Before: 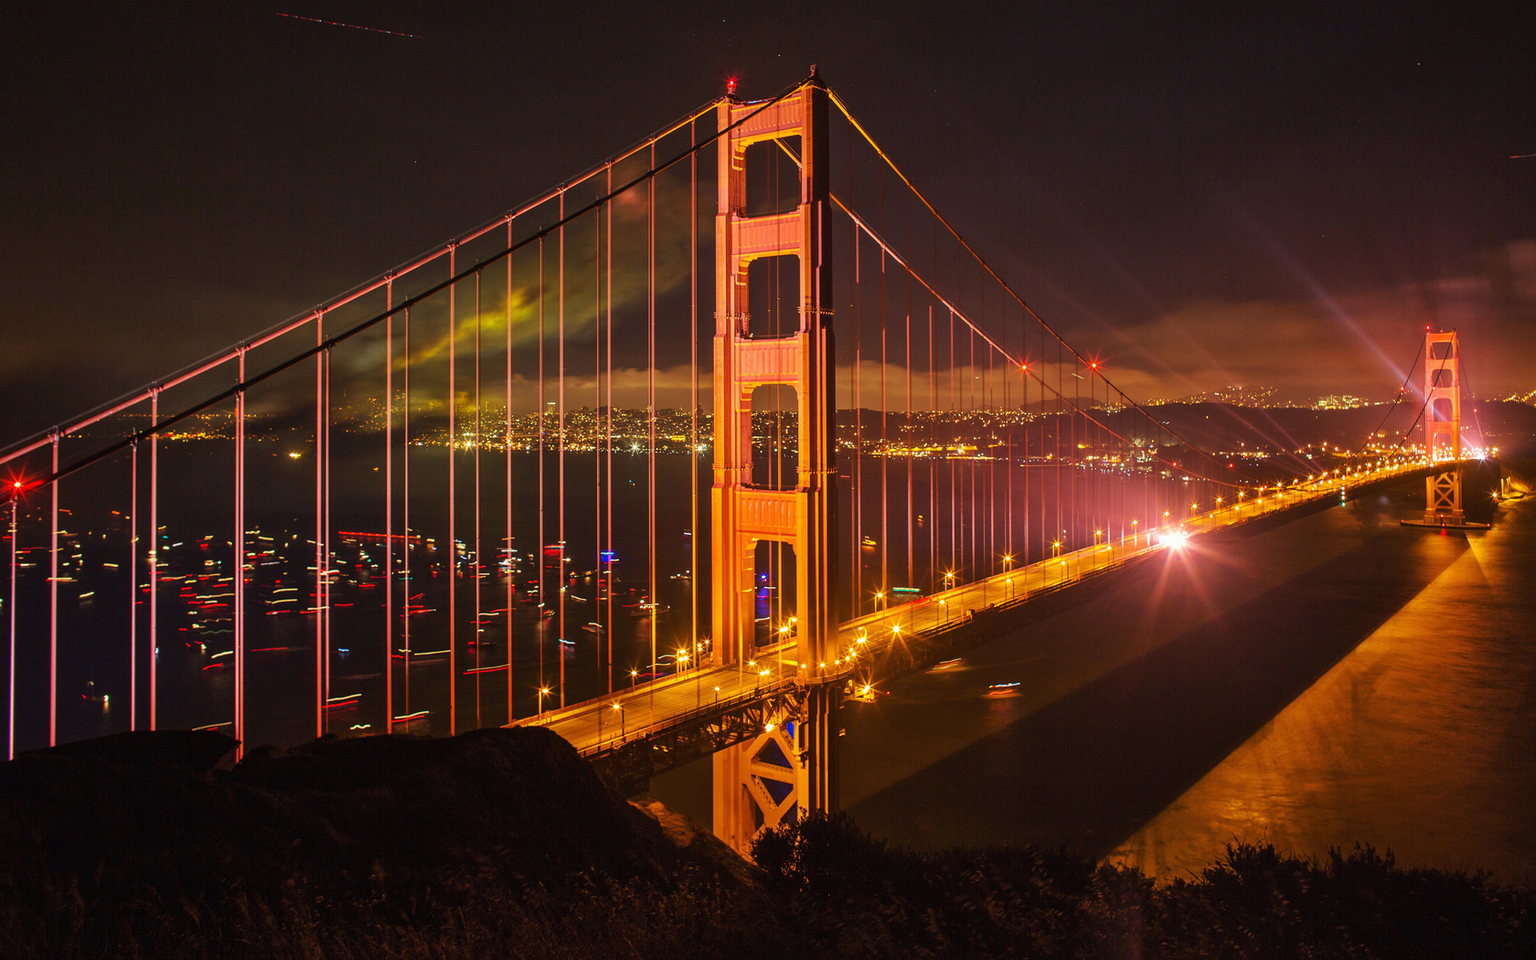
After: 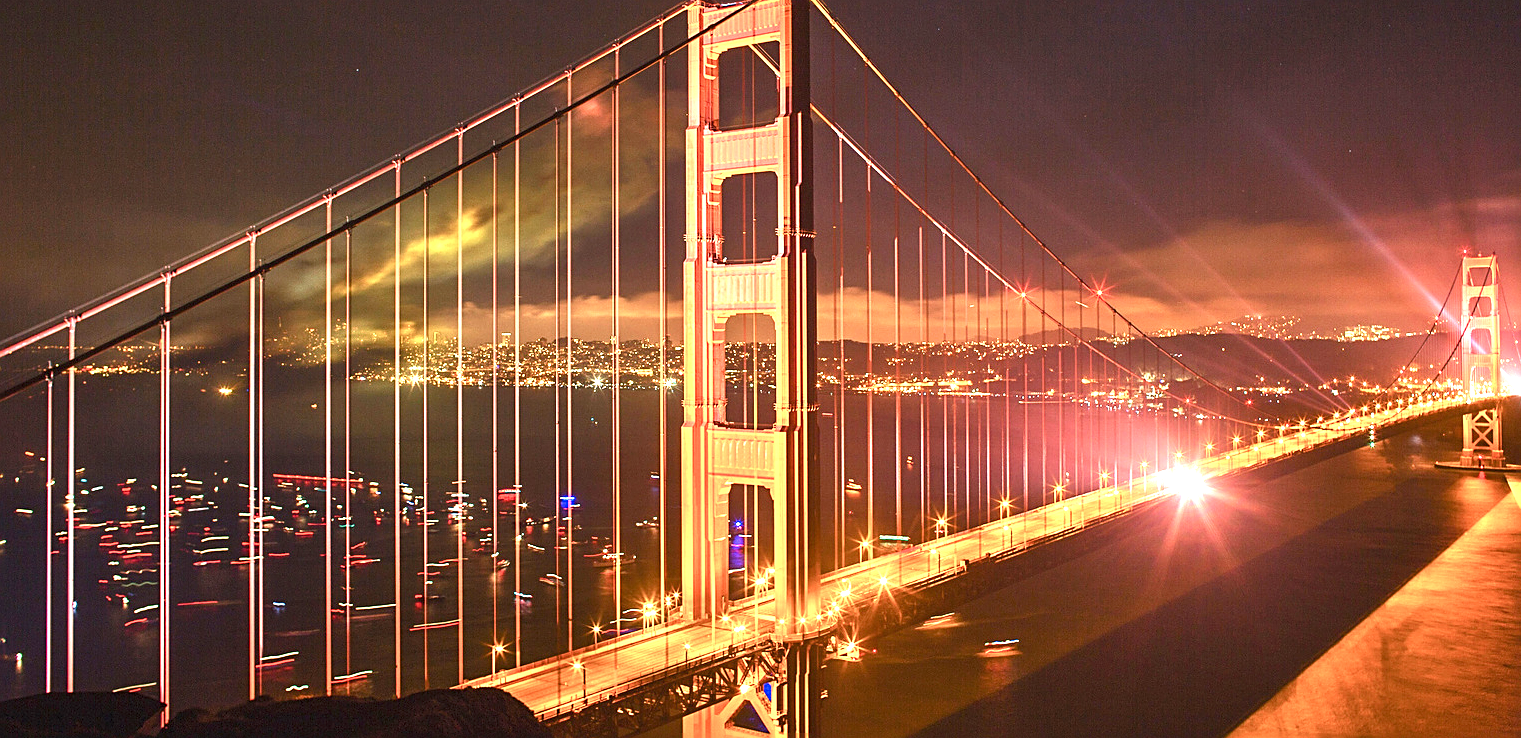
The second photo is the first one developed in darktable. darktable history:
exposure: black level correction 0, exposure 1.594 EV, compensate highlight preservation false
sharpen: on, module defaults
crop: left 5.797%, top 10.239%, right 3.632%, bottom 19.388%
color balance rgb: perceptual saturation grading › global saturation -0.015%, perceptual saturation grading › highlights -19.919%, perceptual saturation grading › shadows 19.349%
